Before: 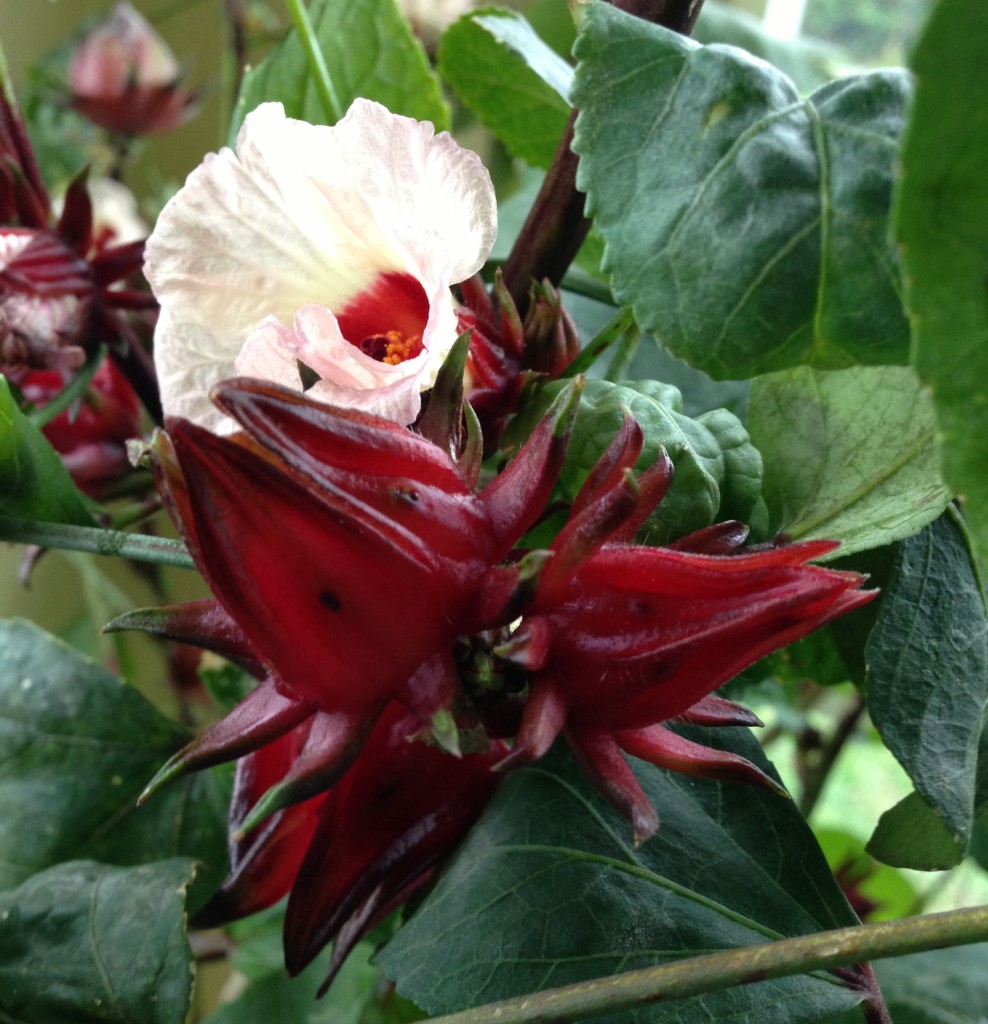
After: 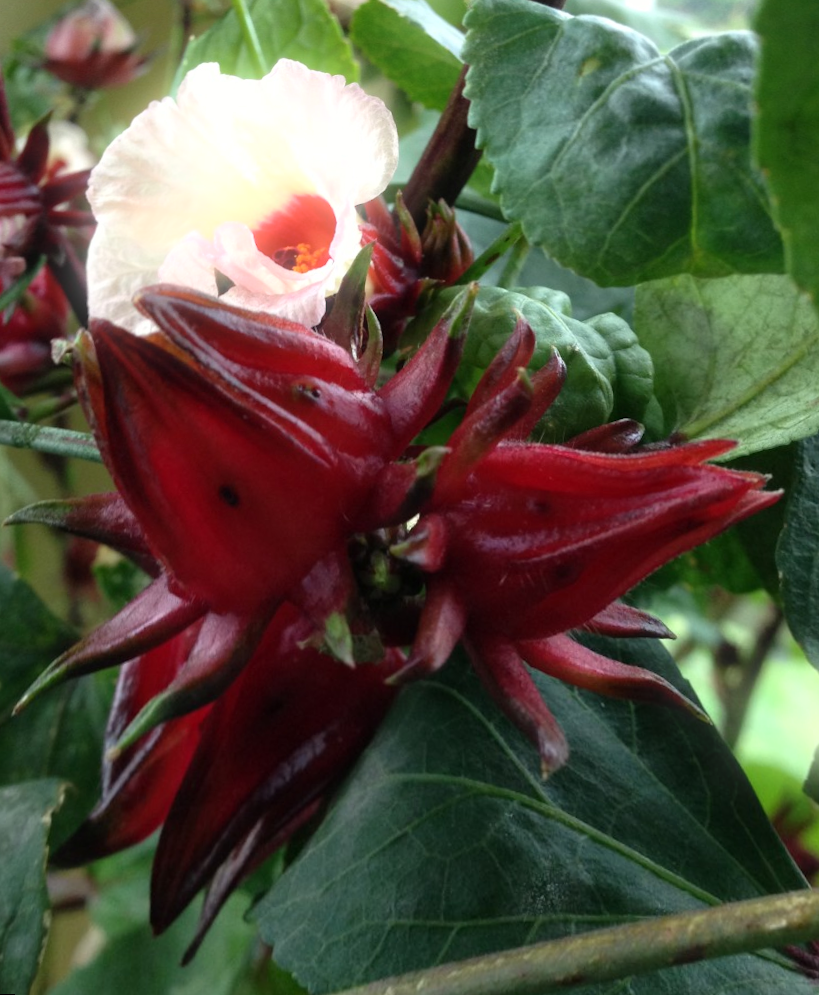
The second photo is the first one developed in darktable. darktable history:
bloom: size 5%, threshold 95%, strength 15%
rotate and perspective: rotation 0.72°, lens shift (vertical) -0.352, lens shift (horizontal) -0.051, crop left 0.152, crop right 0.859, crop top 0.019, crop bottom 0.964
